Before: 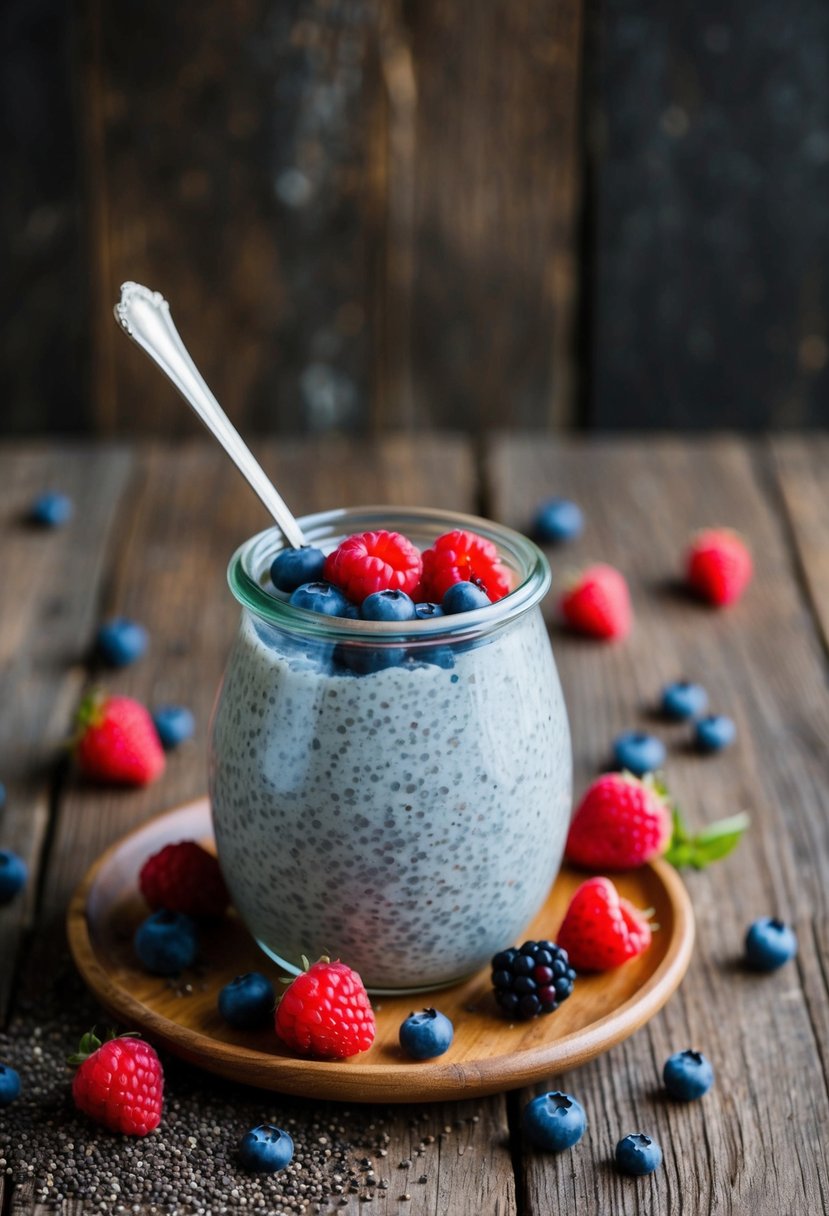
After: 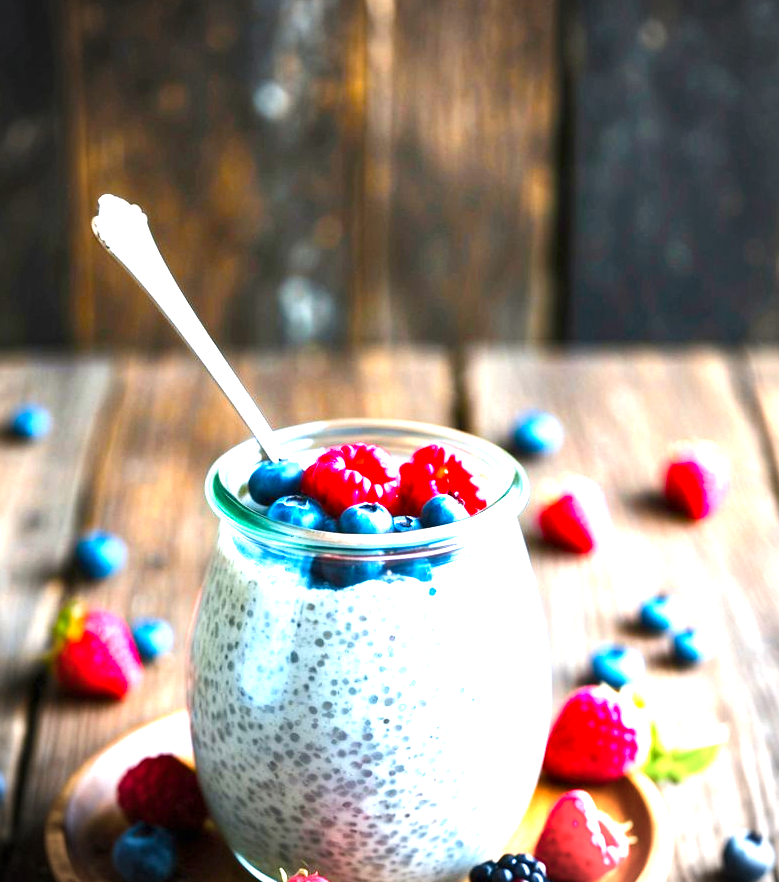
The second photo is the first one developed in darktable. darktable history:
exposure: black level correction 0, exposure 1 EV, compensate exposure bias true, compensate highlight preservation false
vignetting: on, module defaults
color balance rgb: perceptual saturation grading › global saturation 20%, perceptual saturation grading › highlights -25.255%, perceptual saturation grading › shadows 49.427%, perceptual brilliance grading › global brilliance 30.052%, perceptual brilliance grading › highlights 12.09%, perceptual brilliance grading › mid-tones 23.537%
crop: left 2.725%, top 7.217%, right 3.29%, bottom 20.237%
